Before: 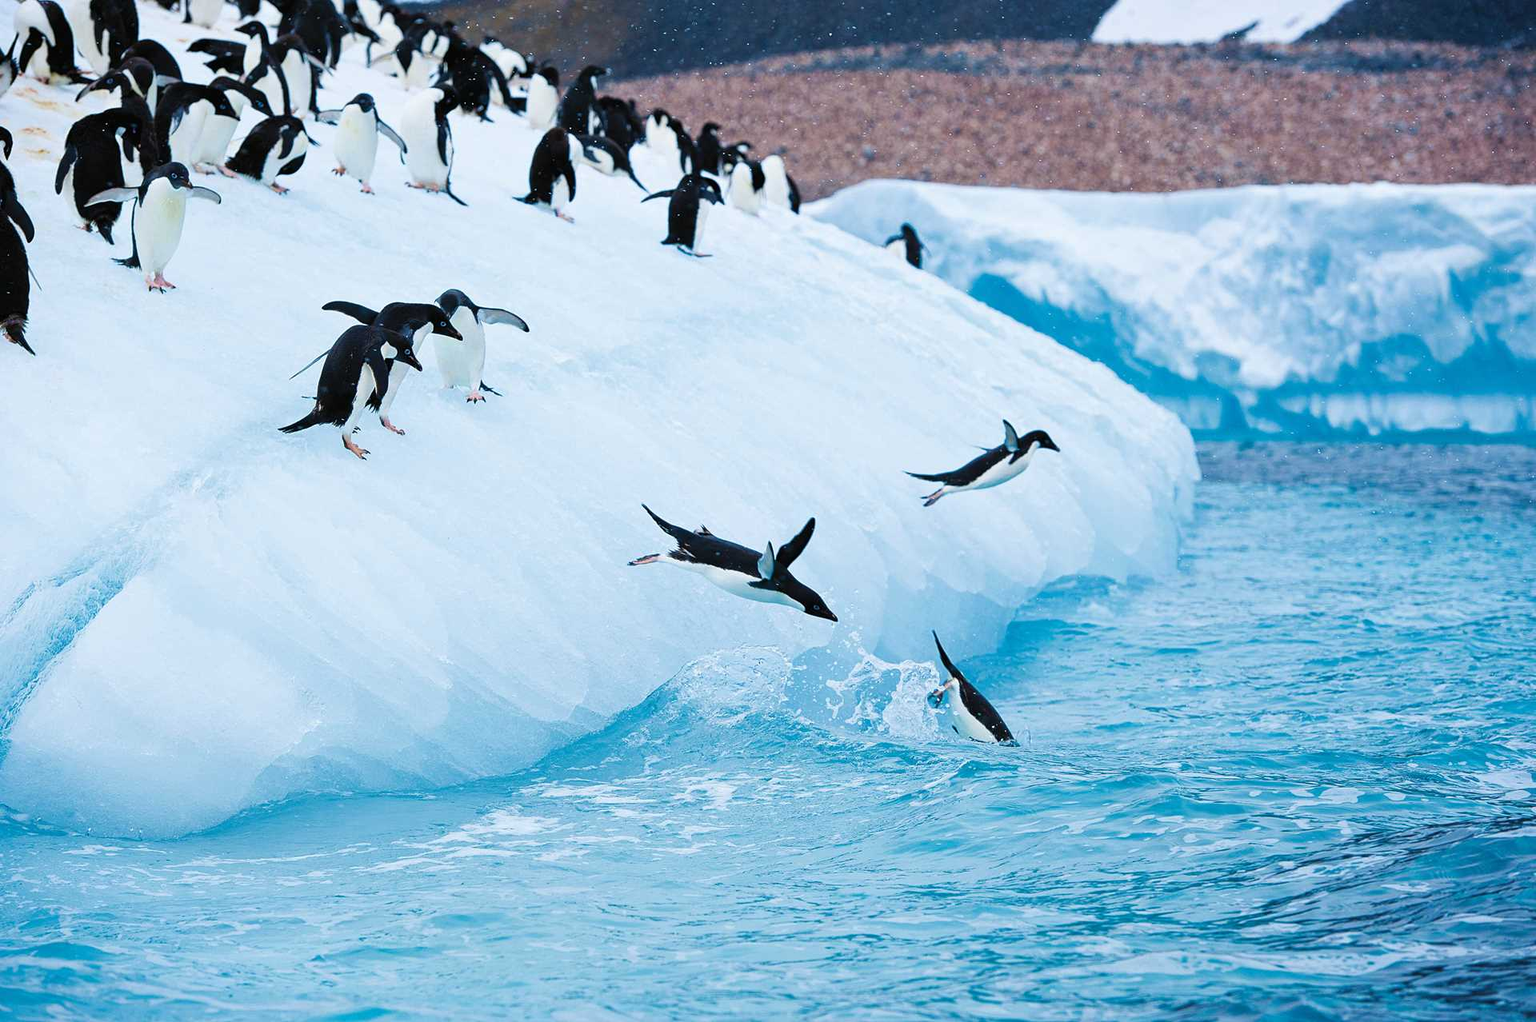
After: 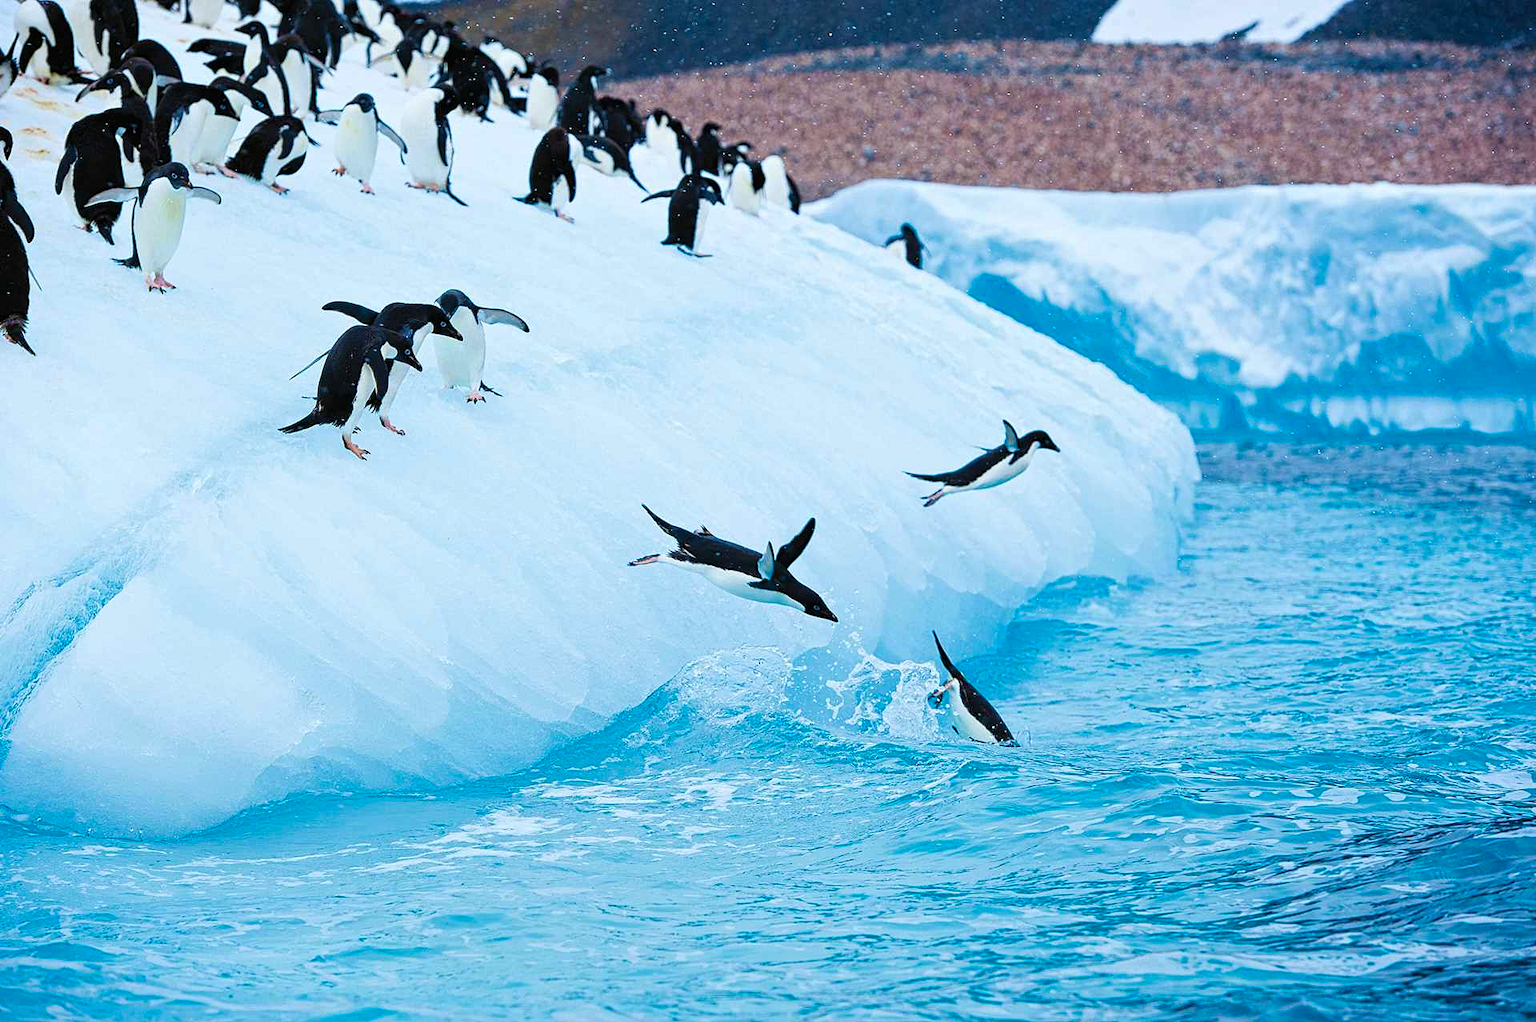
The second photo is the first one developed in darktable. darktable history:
contrast equalizer: y [[0.5, 0.5, 0.5, 0.512, 0.552, 0.62], [0.5 ×6], [0.5 ×4, 0.504, 0.553], [0 ×6], [0 ×6]]
white balance: red 0.978, blue 0.999
tone equalizer: on, module defaults
color balance rgb: perceptual saturation grading › global saturation 25%, global vibrance 10%
